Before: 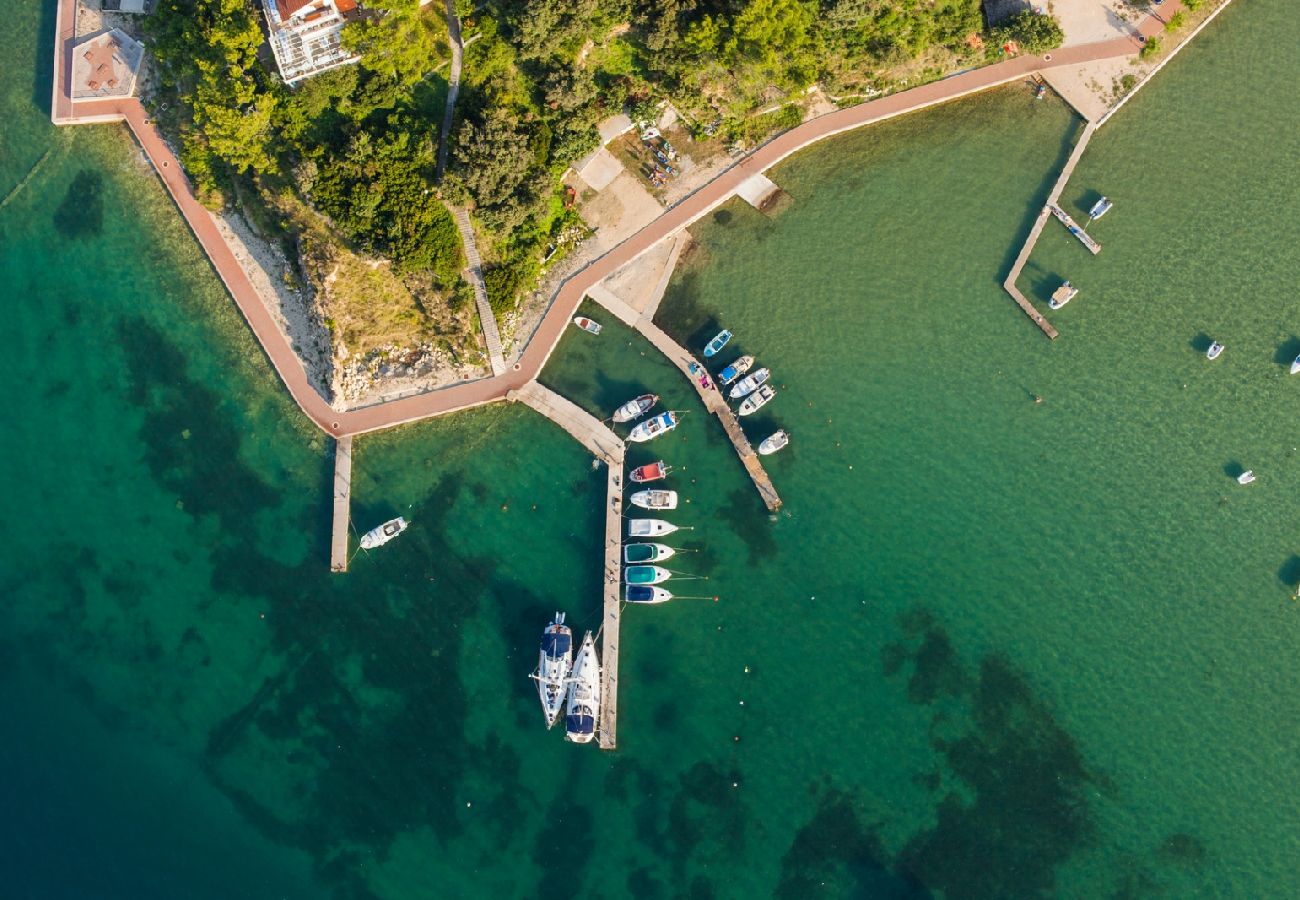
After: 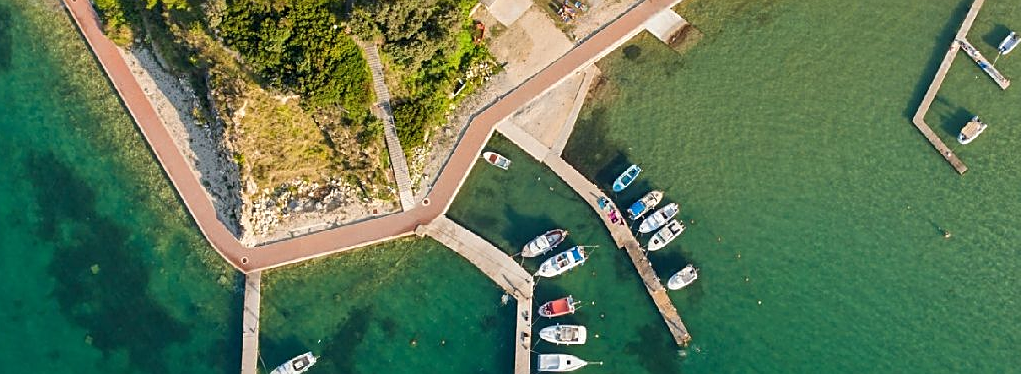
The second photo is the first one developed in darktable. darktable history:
sharpen: on, module defaults
crop: left 7.036%, top 18.398%, right 14.379%, bottom 40.043%
